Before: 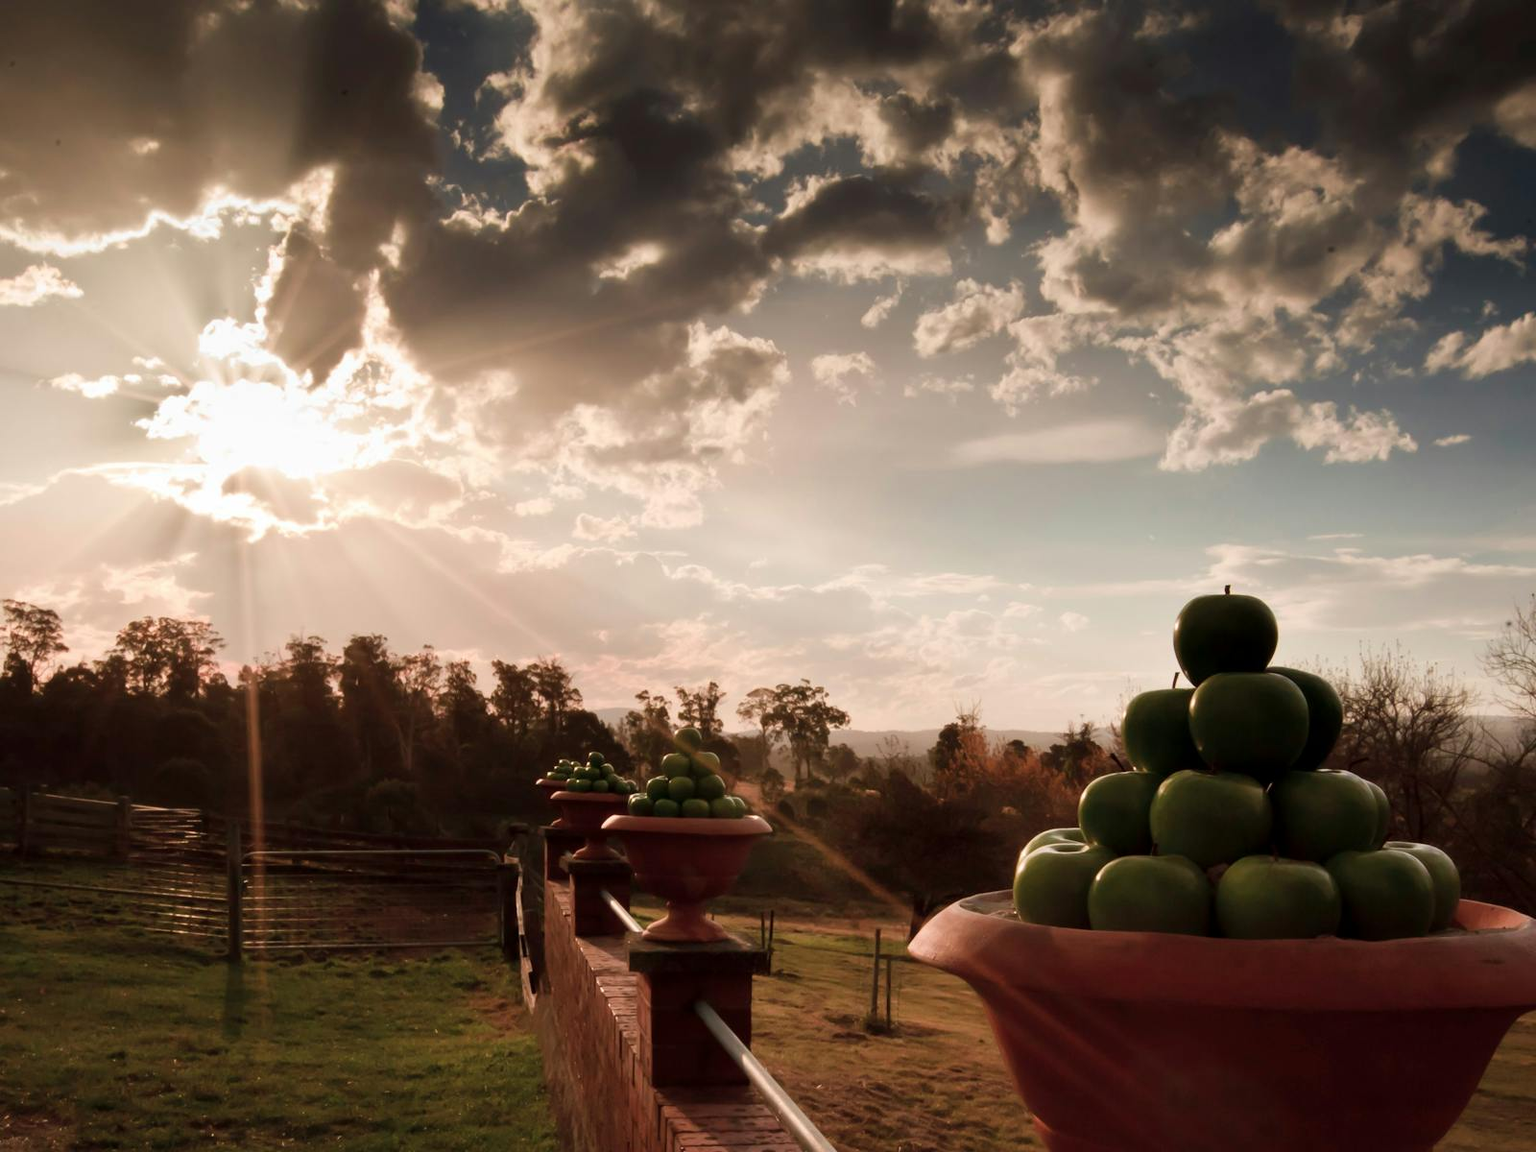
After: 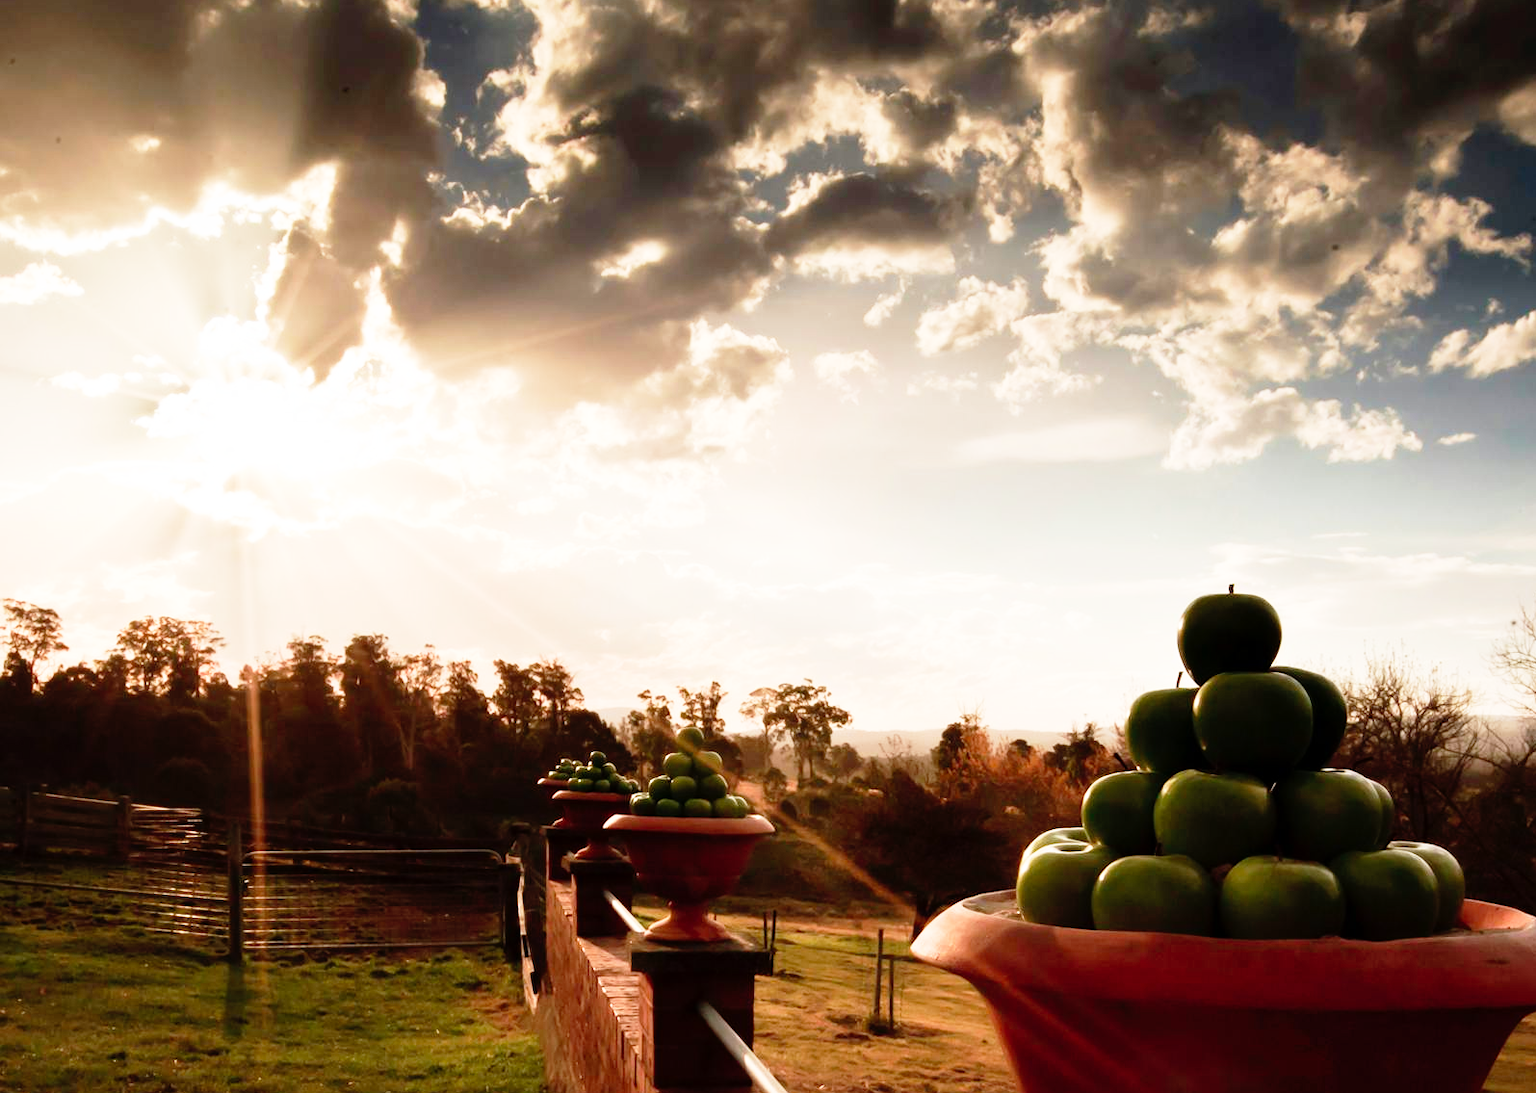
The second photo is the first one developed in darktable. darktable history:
crop: top 0.282%, right 0.266%, bottom 5.026%
base curve: curves: ch0 [(0, 0) (0.012, 0.01) (0.073, 0.168) (0.31, 0.711) (0.645, 0.957) (1, 1)], preserve colors none
